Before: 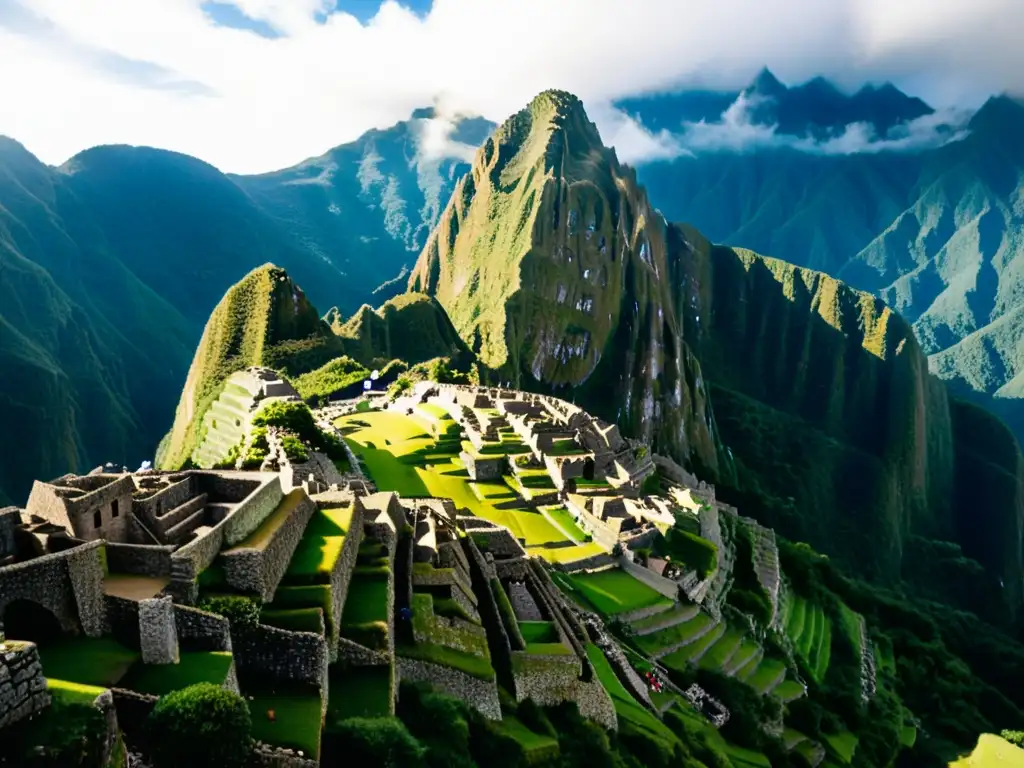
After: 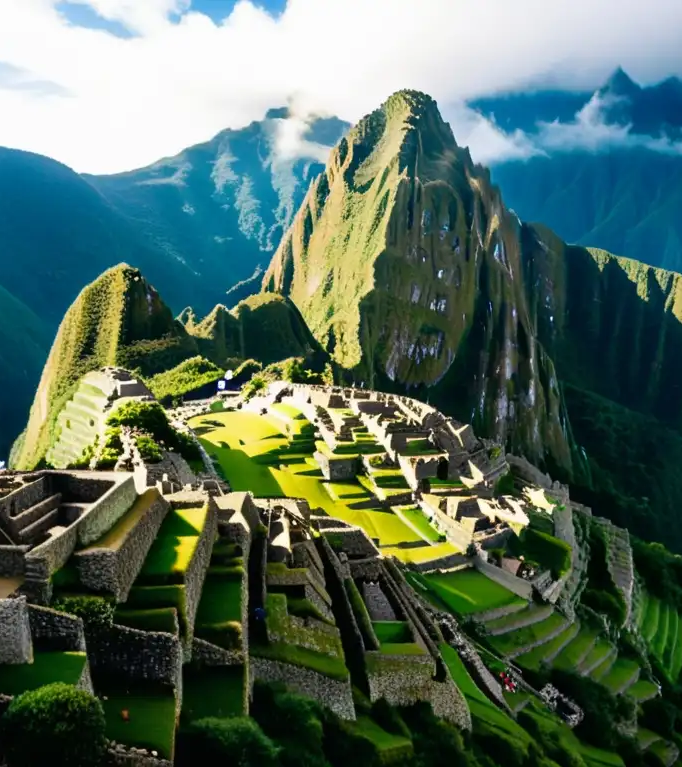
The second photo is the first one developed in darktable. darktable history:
crop and rotate: left 14.316%, right 19.072%
